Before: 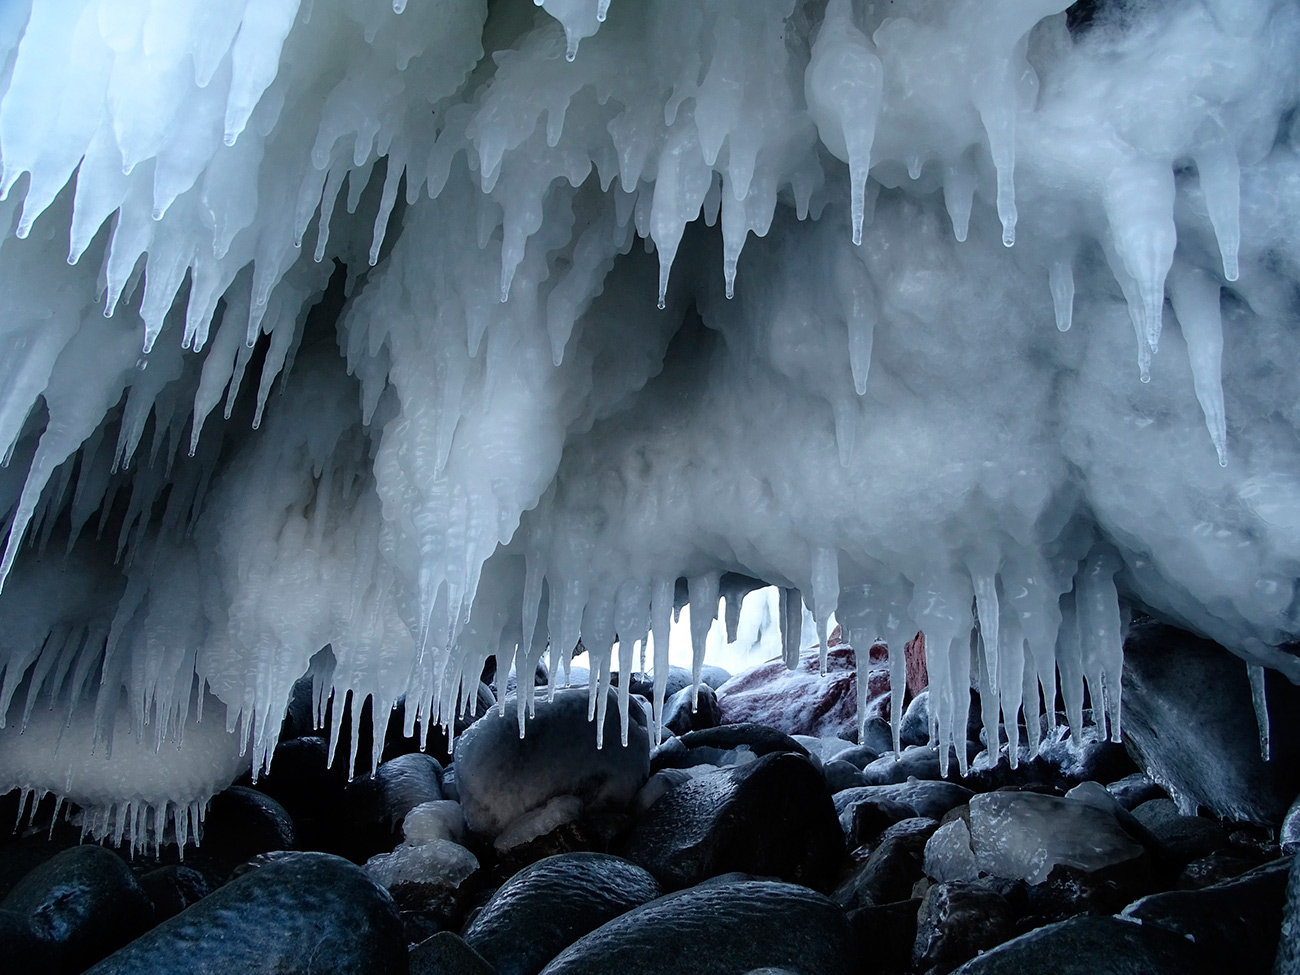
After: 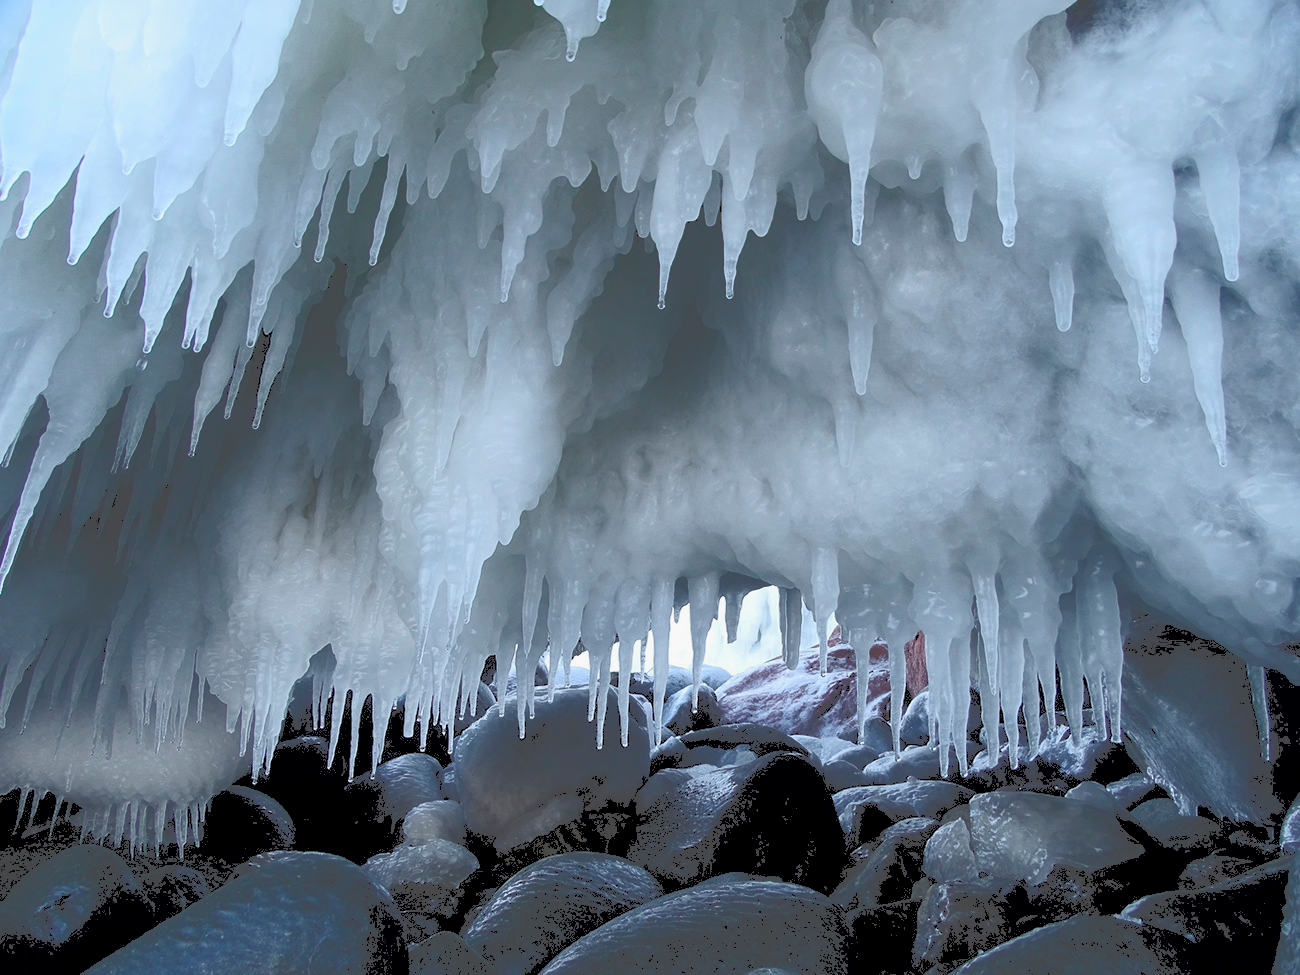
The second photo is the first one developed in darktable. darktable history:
exposure: black level correction 0.002, exposure -0.099 EV, compensate highlight preservation false
tone curve: curves: ch0 [(0, 0) (0.003, 0.301) (0.011, 0.302) (0.025, 0.307) (0.044, 0.313) (0.069, 0.316) (0.1, 0.322) (0.136, 0.325) (0.177, 0.341) (0.224, 0.358) (0.277, 0.386) (0.335, 0.429) (0.399, 0.486) (0.468, 0.556) (0.543, 0.644) (0.623, 0.728) (0.709, 0.796) (0.801, 0.854) (0.898, 0.908) (1, 1)], color space Lab, independent channels, preserve colors none
